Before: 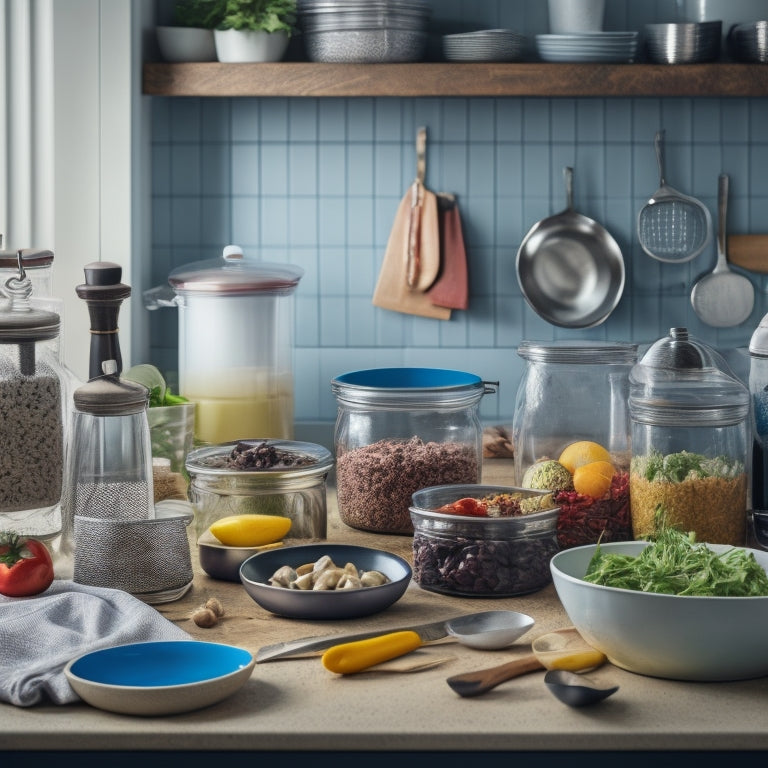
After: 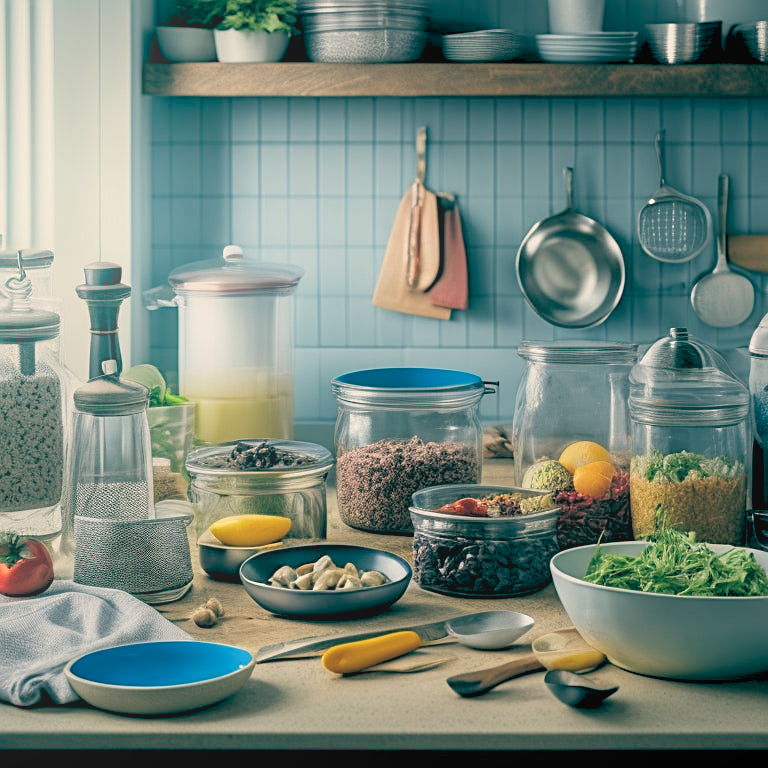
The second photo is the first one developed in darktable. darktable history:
rgb levels: preserve colors sum RGB, levels [[0.038, 0.433, 0.934], [0, 0.5, 1], [0, 0.5, 1]]
color balance: lift [1.005, 0.99, 1.007, 1.01], gamma [1, 0.979, 1.011, 1.021], gain [0.923, 1.098, 1.025, 0.902], input saturation 90.45%, contrast 7.73%, output saturation 105.91%
sharpen: amount 0.478
bloom: on, module defaults
